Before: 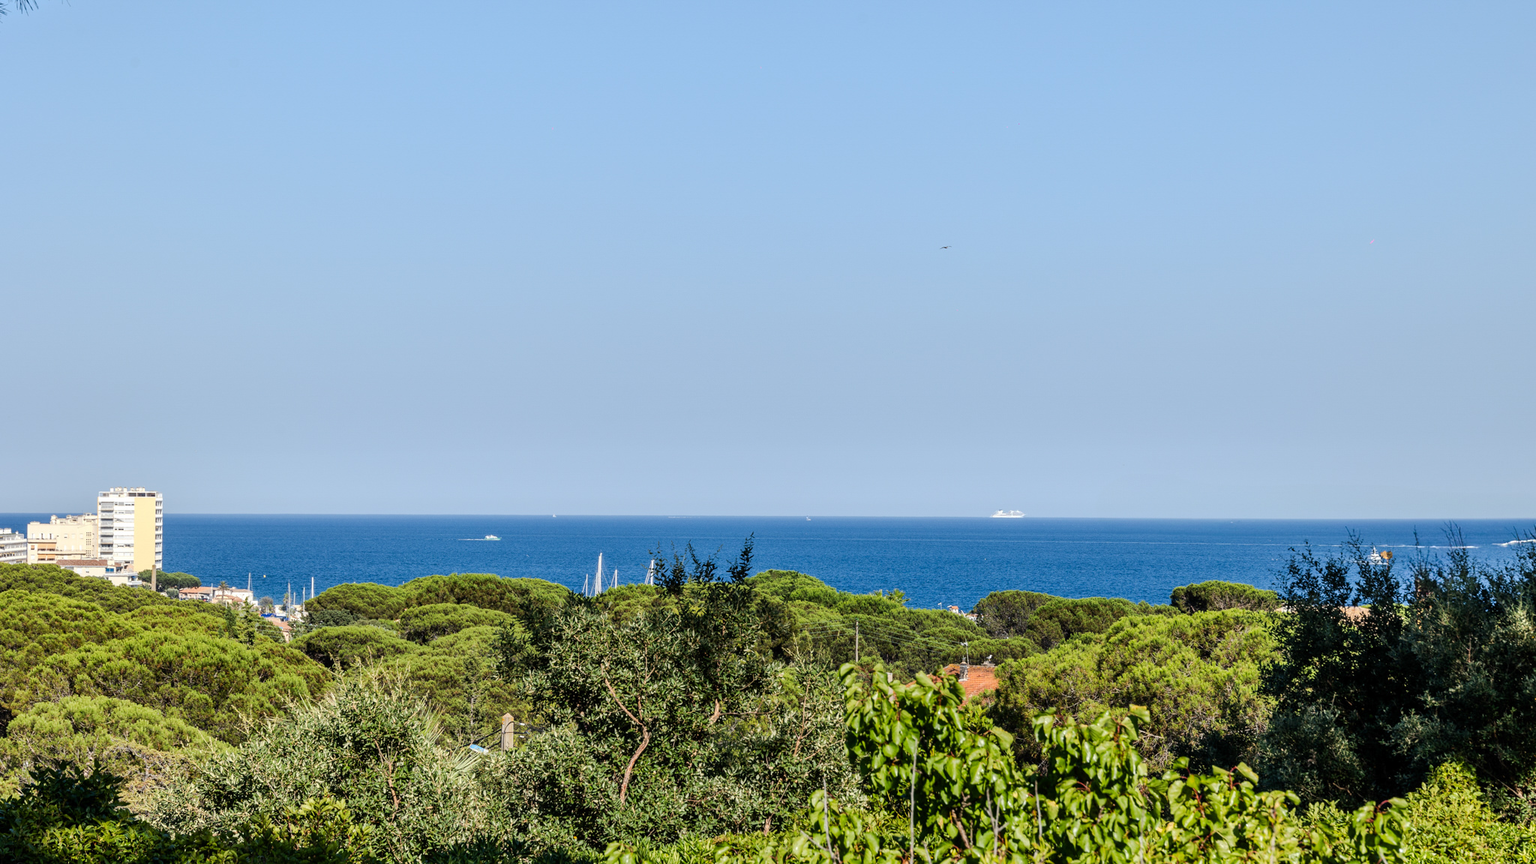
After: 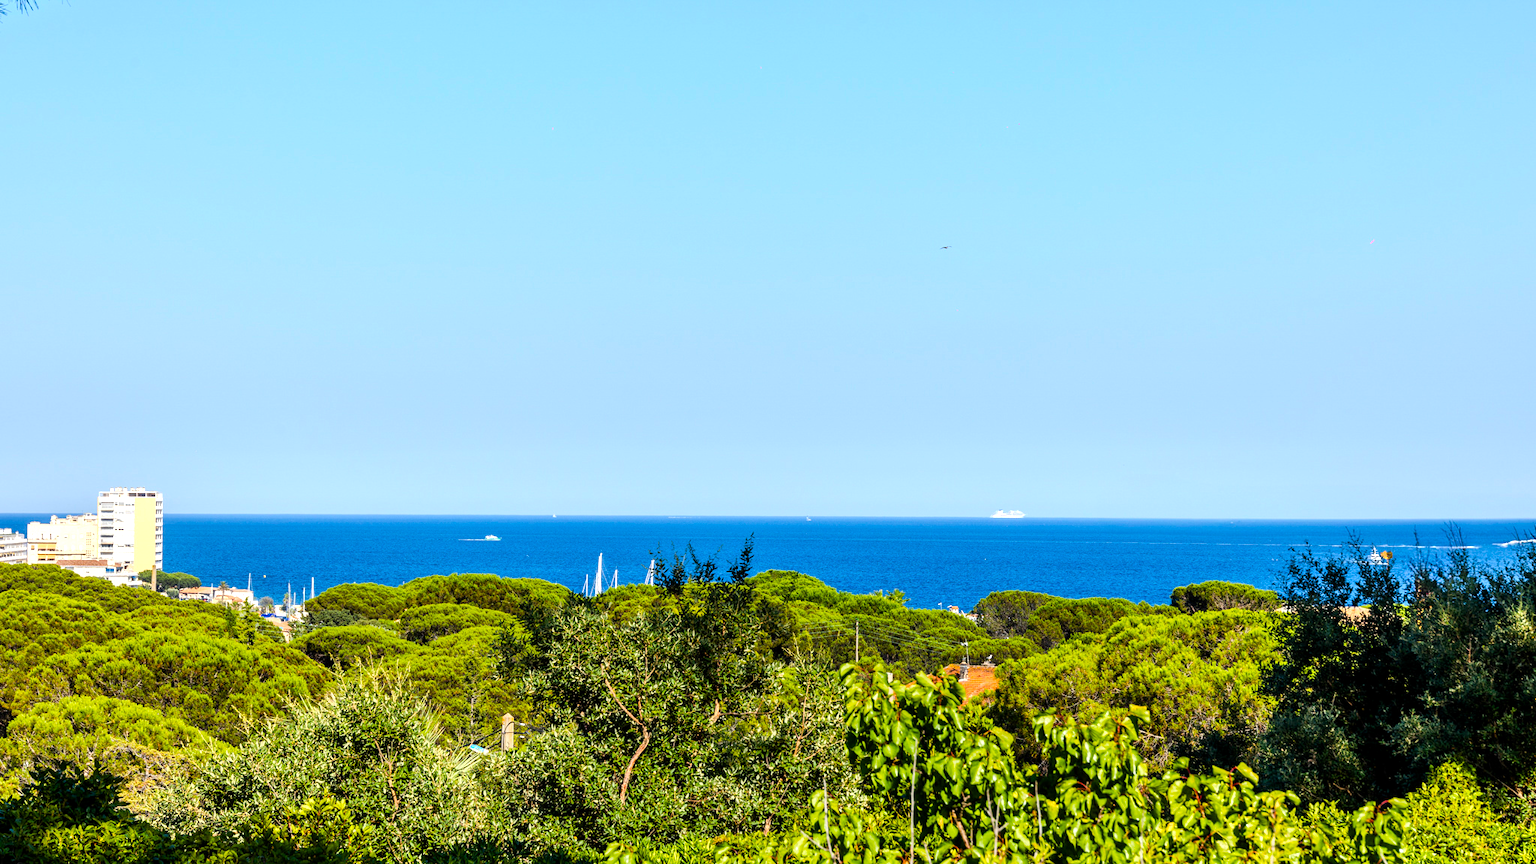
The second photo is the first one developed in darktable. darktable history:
color balance rgb: perceptual saturation grading › global saturation 36%, perceptual brilliance grading › global brilliance 10%, global vibrance 20%
exposure: black level correction 0.001, exposure 0.14 EV, compensate highlight preservation false
